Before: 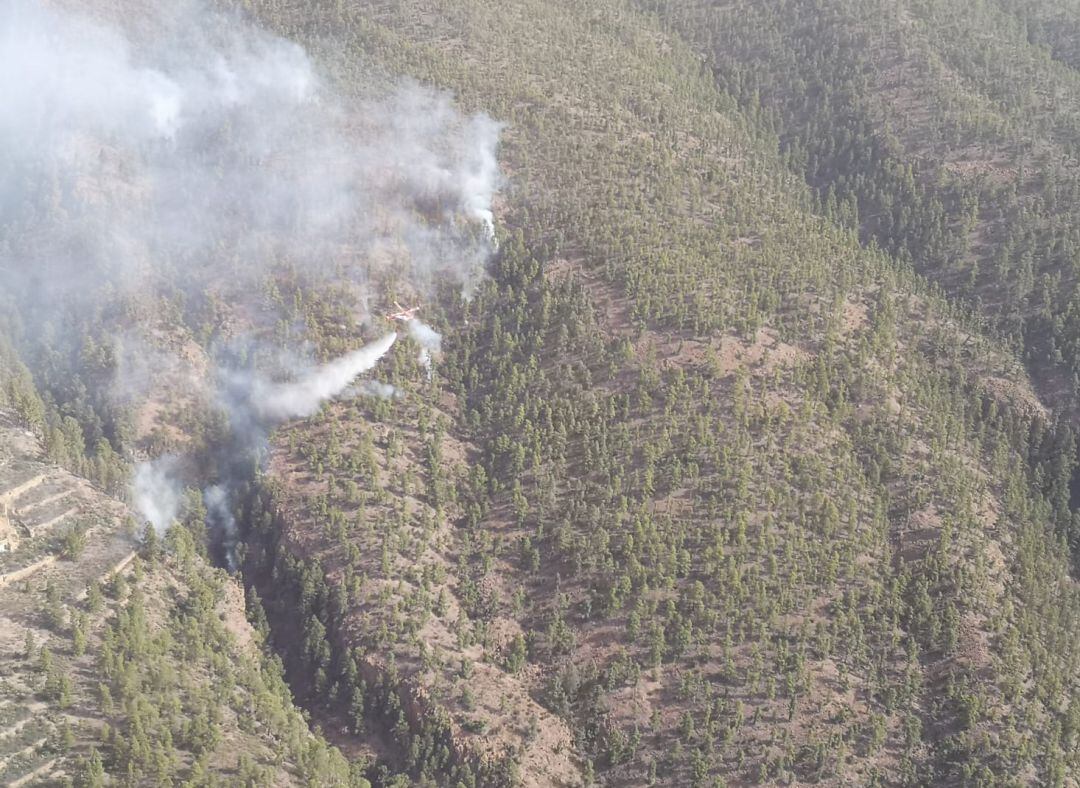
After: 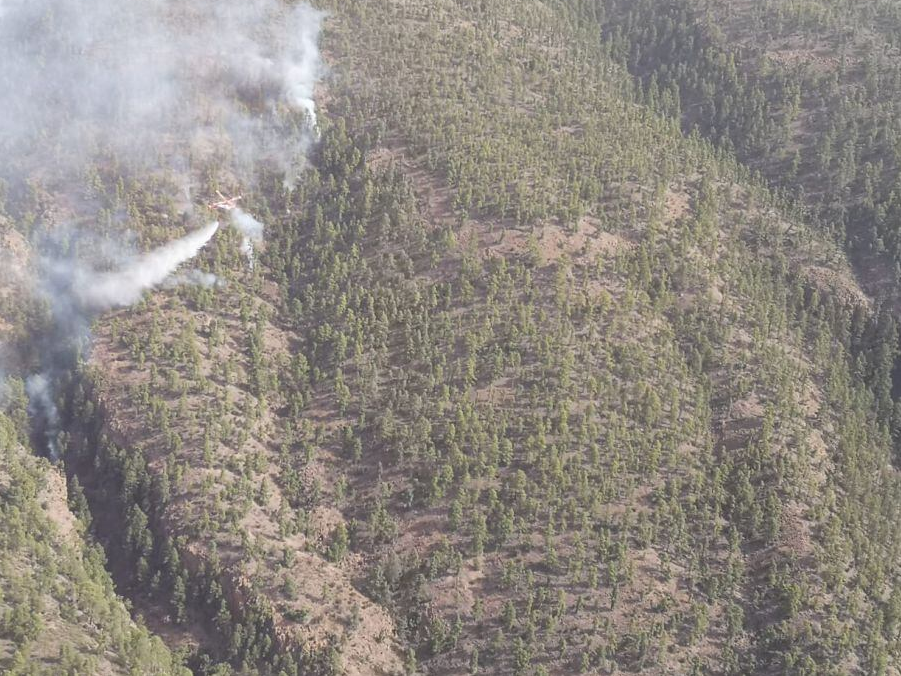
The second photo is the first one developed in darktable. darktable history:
crop: left 16.522%, top 14.09%
